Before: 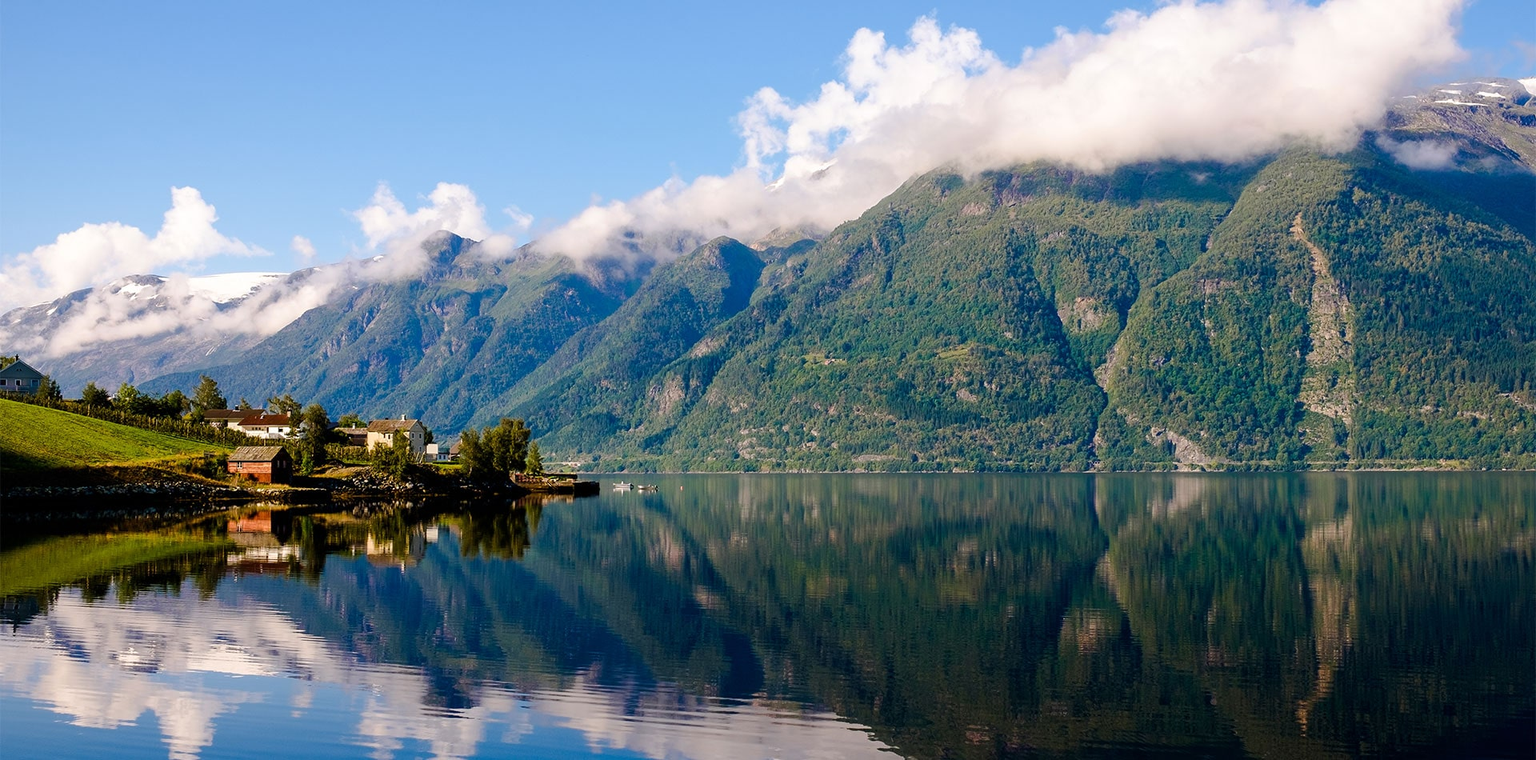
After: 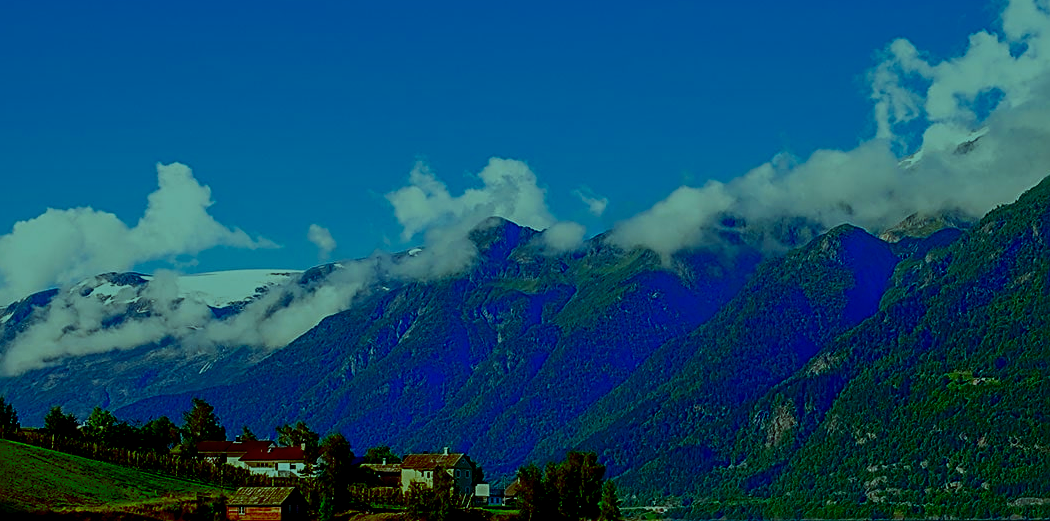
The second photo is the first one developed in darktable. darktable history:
local contrast: on, module defaults
crop and rotate: left 3.047%, top 7.509%, right 42.236%, bottom 37.598%
filmic rgb: black relative exposure -6.98 EV, white relative exposure 5.63 EV, hardness 2.86
color balance: mode lift, gamma, gain (sRGB), lift [0.997, 0.979, 1.021, 1.011], gamma [1, 1.084, 0.916, 0.998], gain [1, 0.87, 1.13, 1.101], contrast 4.55%, contrast fulcrum 38.24%, output saturation 104.09%
contrast brightness saturation: brightness -1, saturation 1
sharpen: radius 2.531, amount 0.628
